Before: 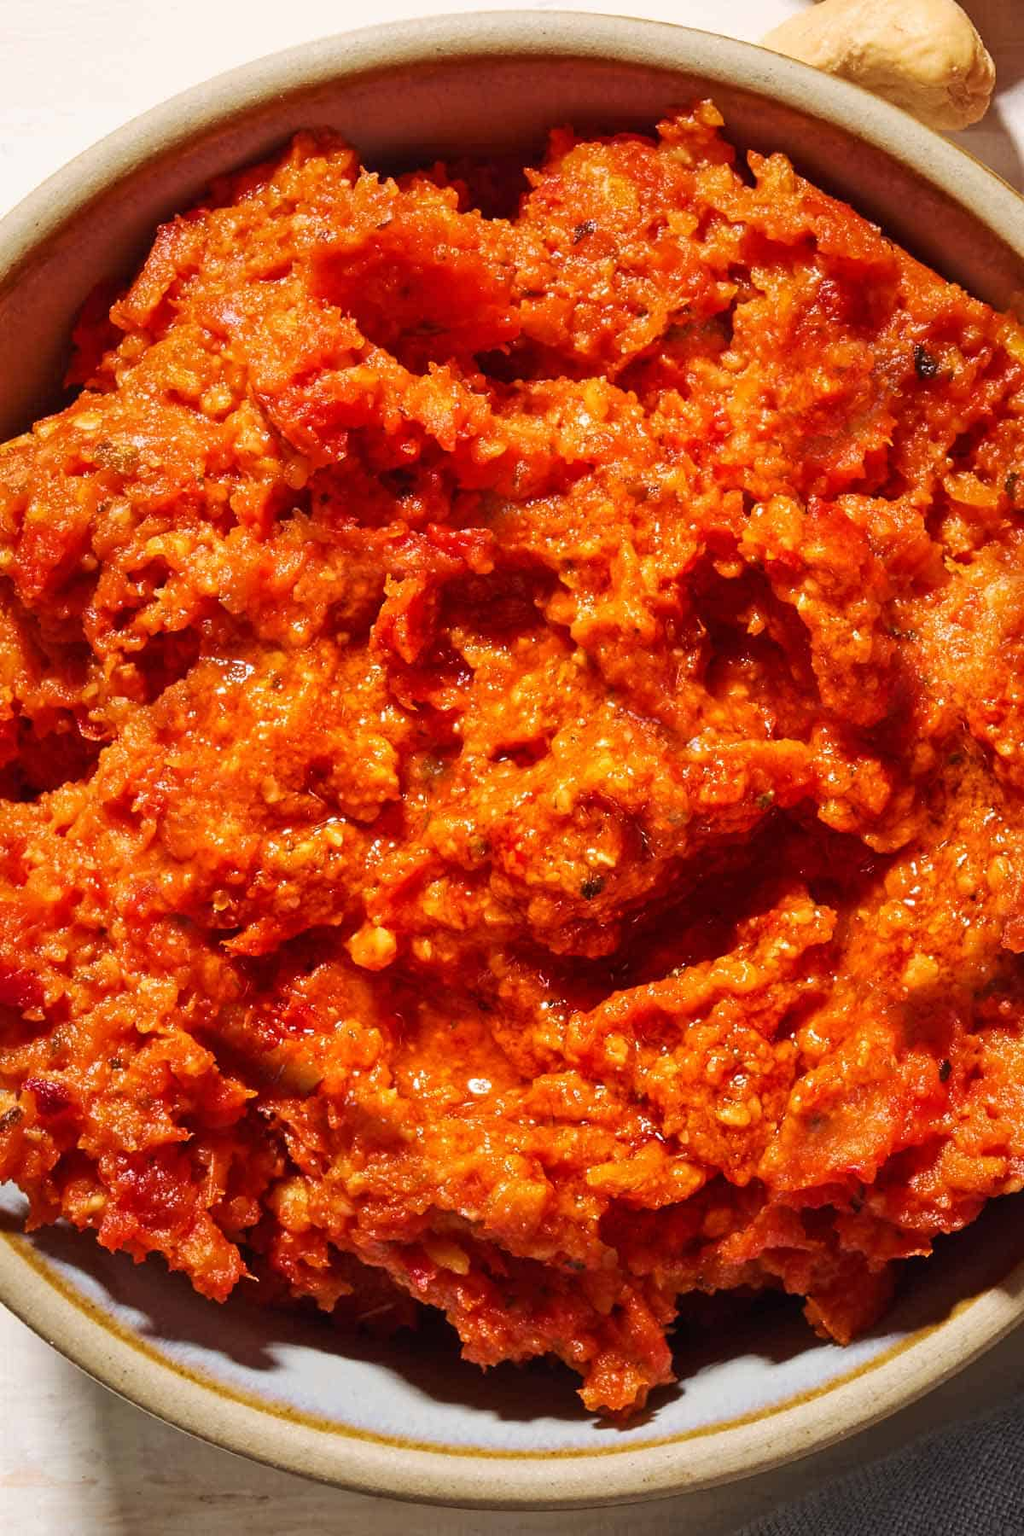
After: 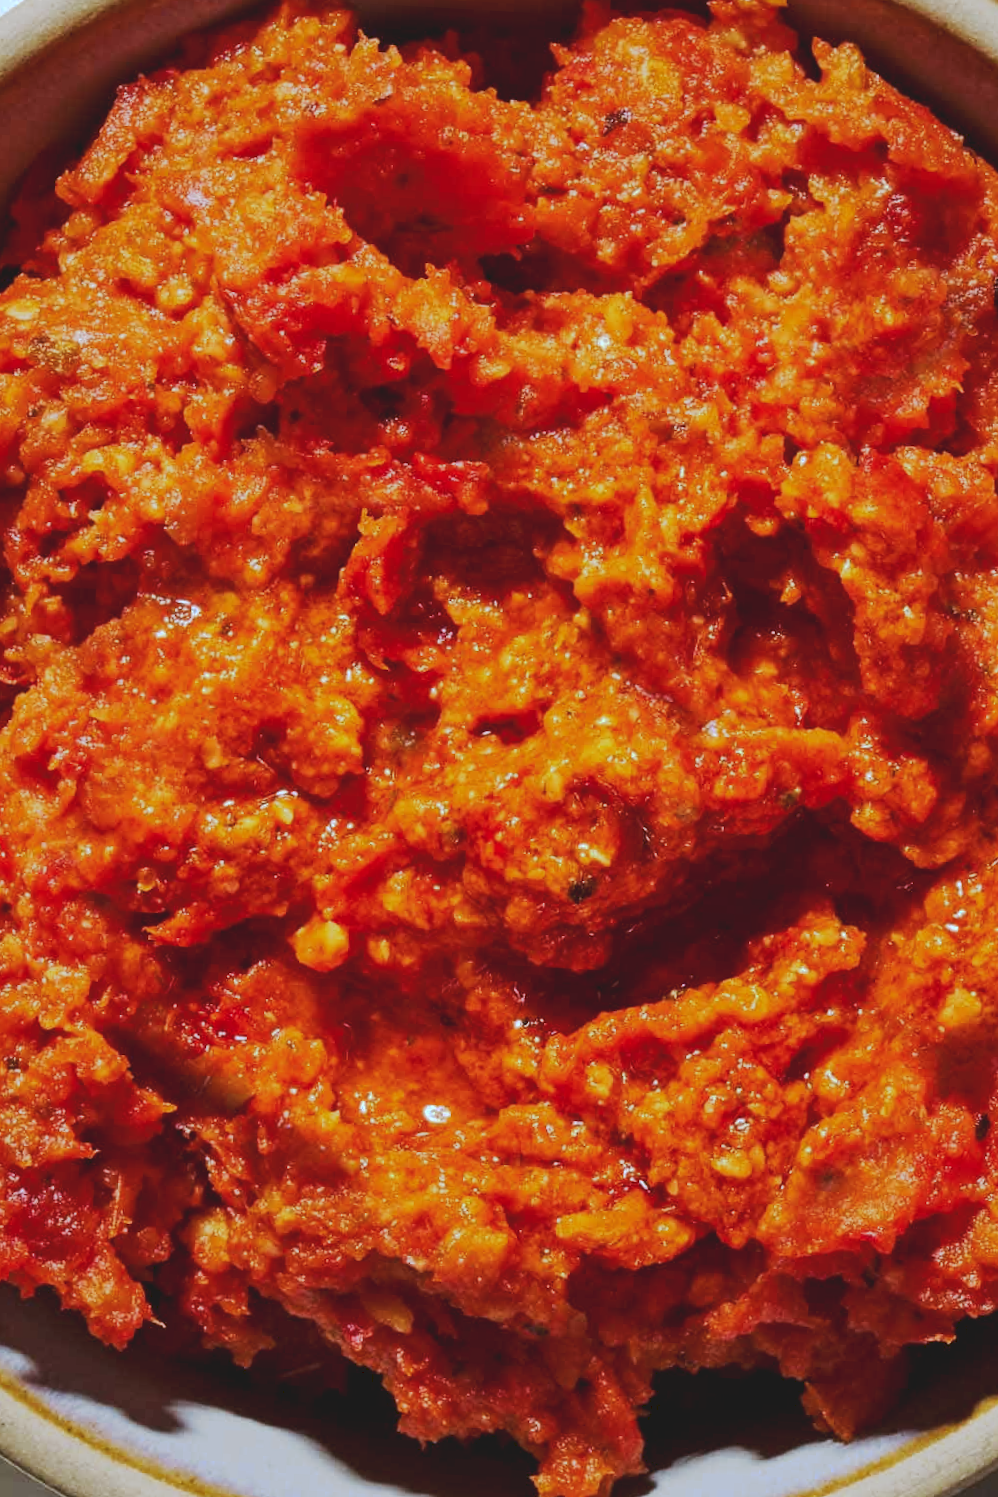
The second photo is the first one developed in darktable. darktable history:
white balance: red 0.924, blue 1.095
tone curve: curves: ch0 [(0, 0) (0.003, 0.096) (0.011, 0.096) (0.025, 0.098) (0.044, 0.099) (0.069, 0.106) (0.1, 0.128) (0.136, 0.153) (0.177, 0.186) (0.224, 0.218) (0.277, 0.265) (0.335, 0.316) (0.399, 0.374) (0.468, 0.445) (0.543, 0.526) (0.623, 0.605) (0.709, 0.681) (0.801, 0.758) (0.898, 0.819) (1, 1)], preserve colors none
crop and rotate: angle -3.27°, left 5.211%, top 5.211%, right 4.607%, bottom 4.607%
